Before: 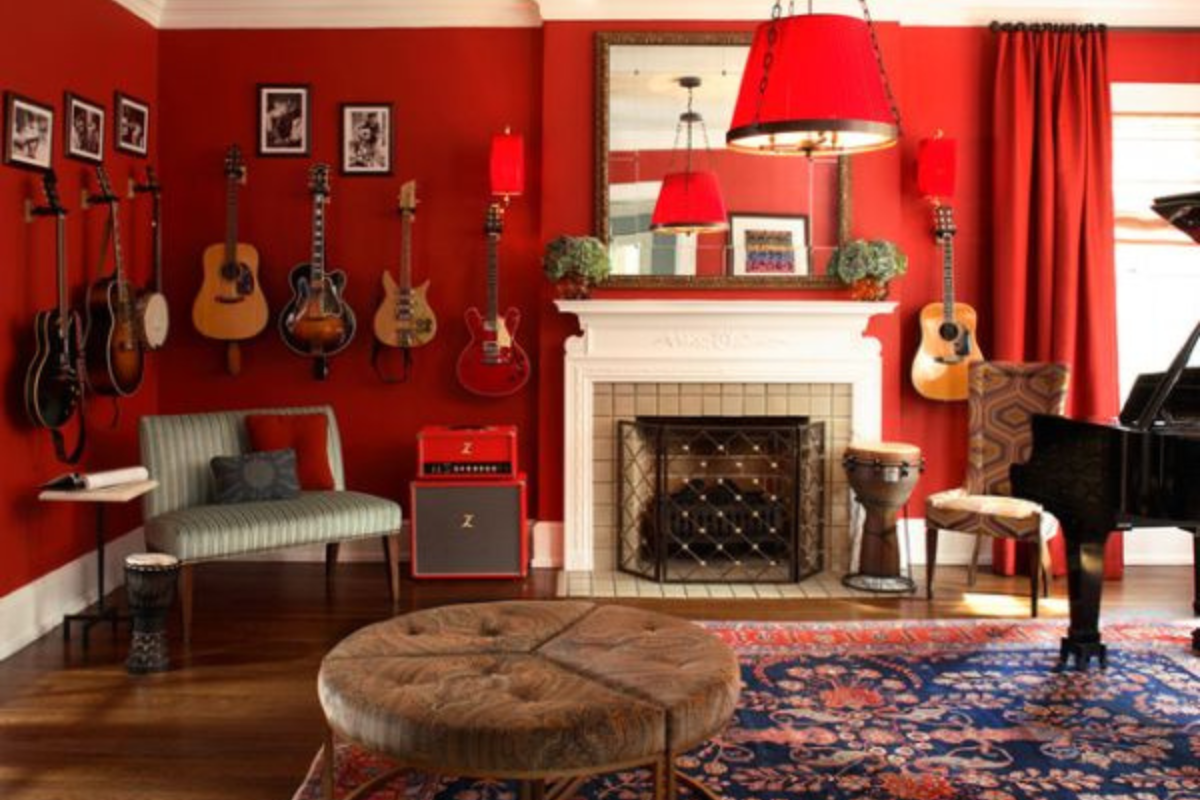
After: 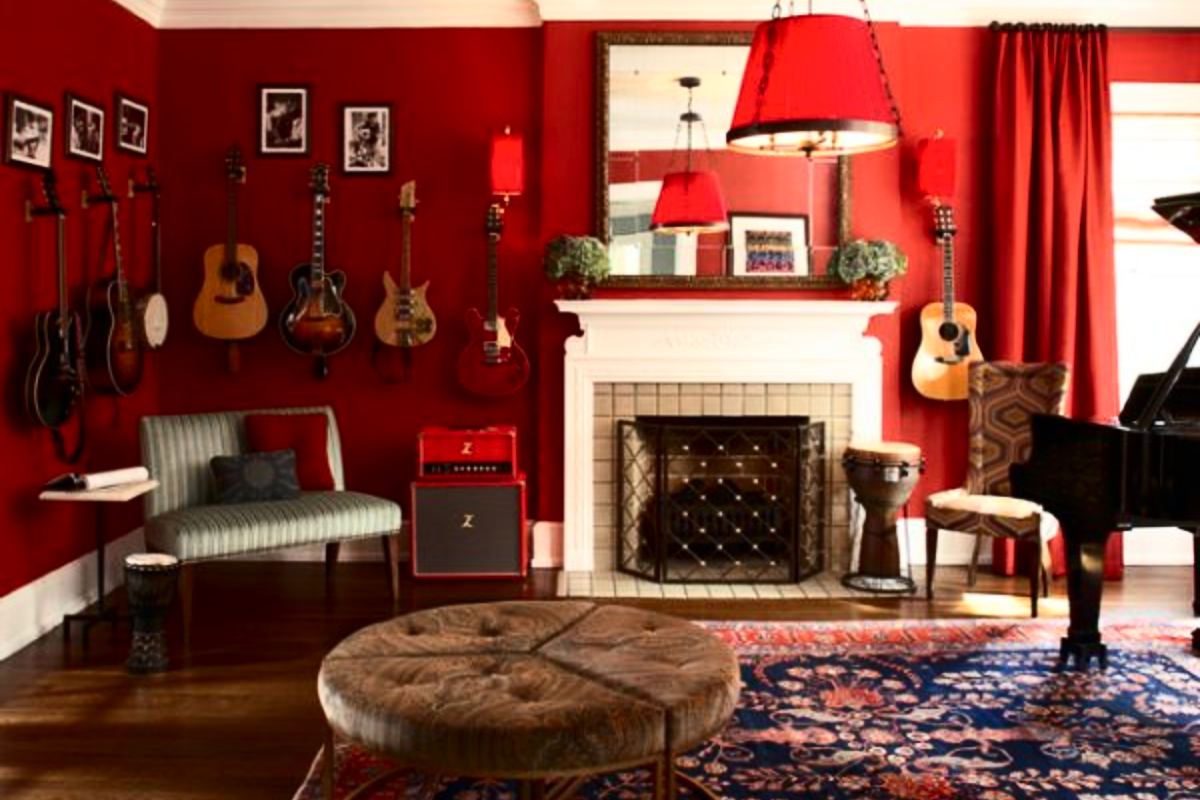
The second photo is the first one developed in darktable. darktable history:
contrast brightness saturation: contrast 0.272
